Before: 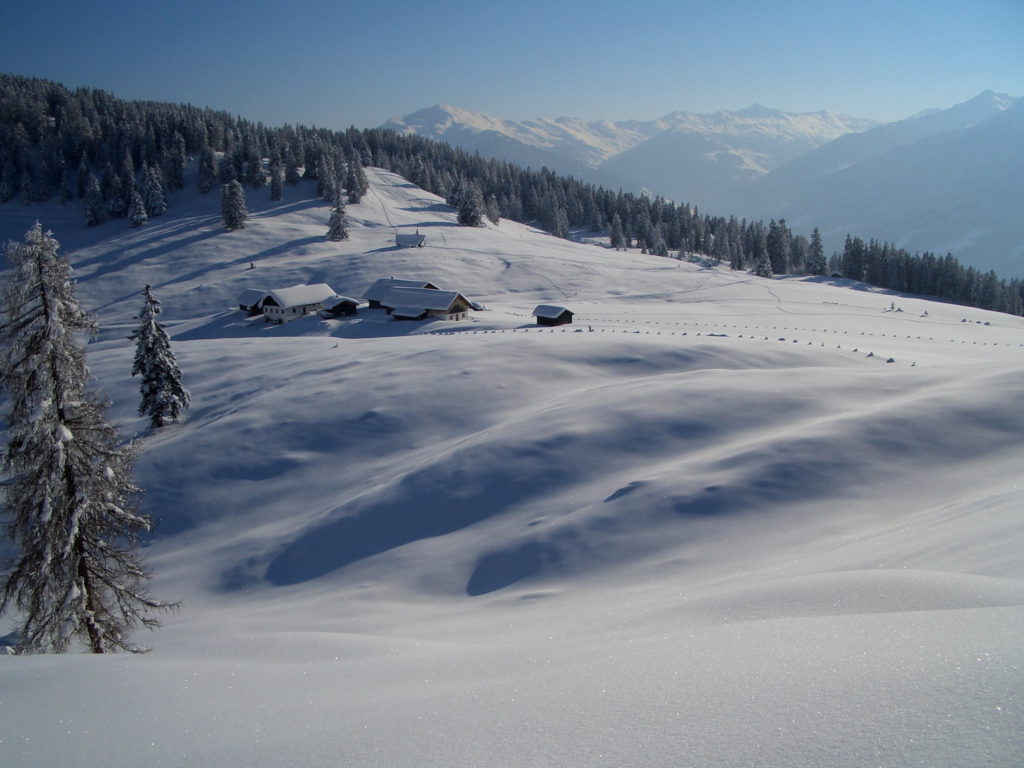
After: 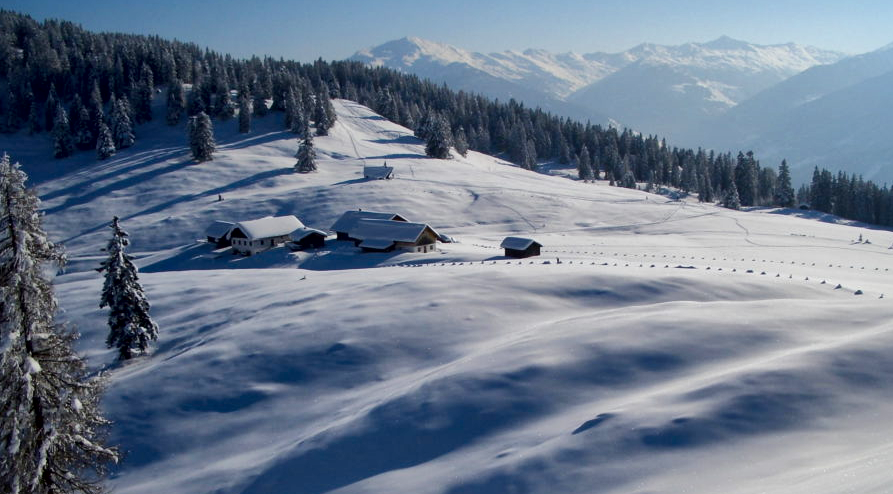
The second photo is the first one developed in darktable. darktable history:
color balance rgb: linear chroma grading › mid-tones 7.625%, perceptual saturation grading › global saturation 24.96%, perceptual saturation grading › highlights -50.177%, perceptual saturation grading › shadows 30.985%, perceptual brilliance grading › highlights 6.381%, perceptual brilliance grading › mid-tones 17.091%, perceptual brilliance grading › shadows -5.386%
local contrast: mode bilateral grid, contrast 19, coarseness 49, detail 162%, midtone range 0.2
crop: left 3.138%, top 8.979%, right 9.616%, bottom 26.658%
